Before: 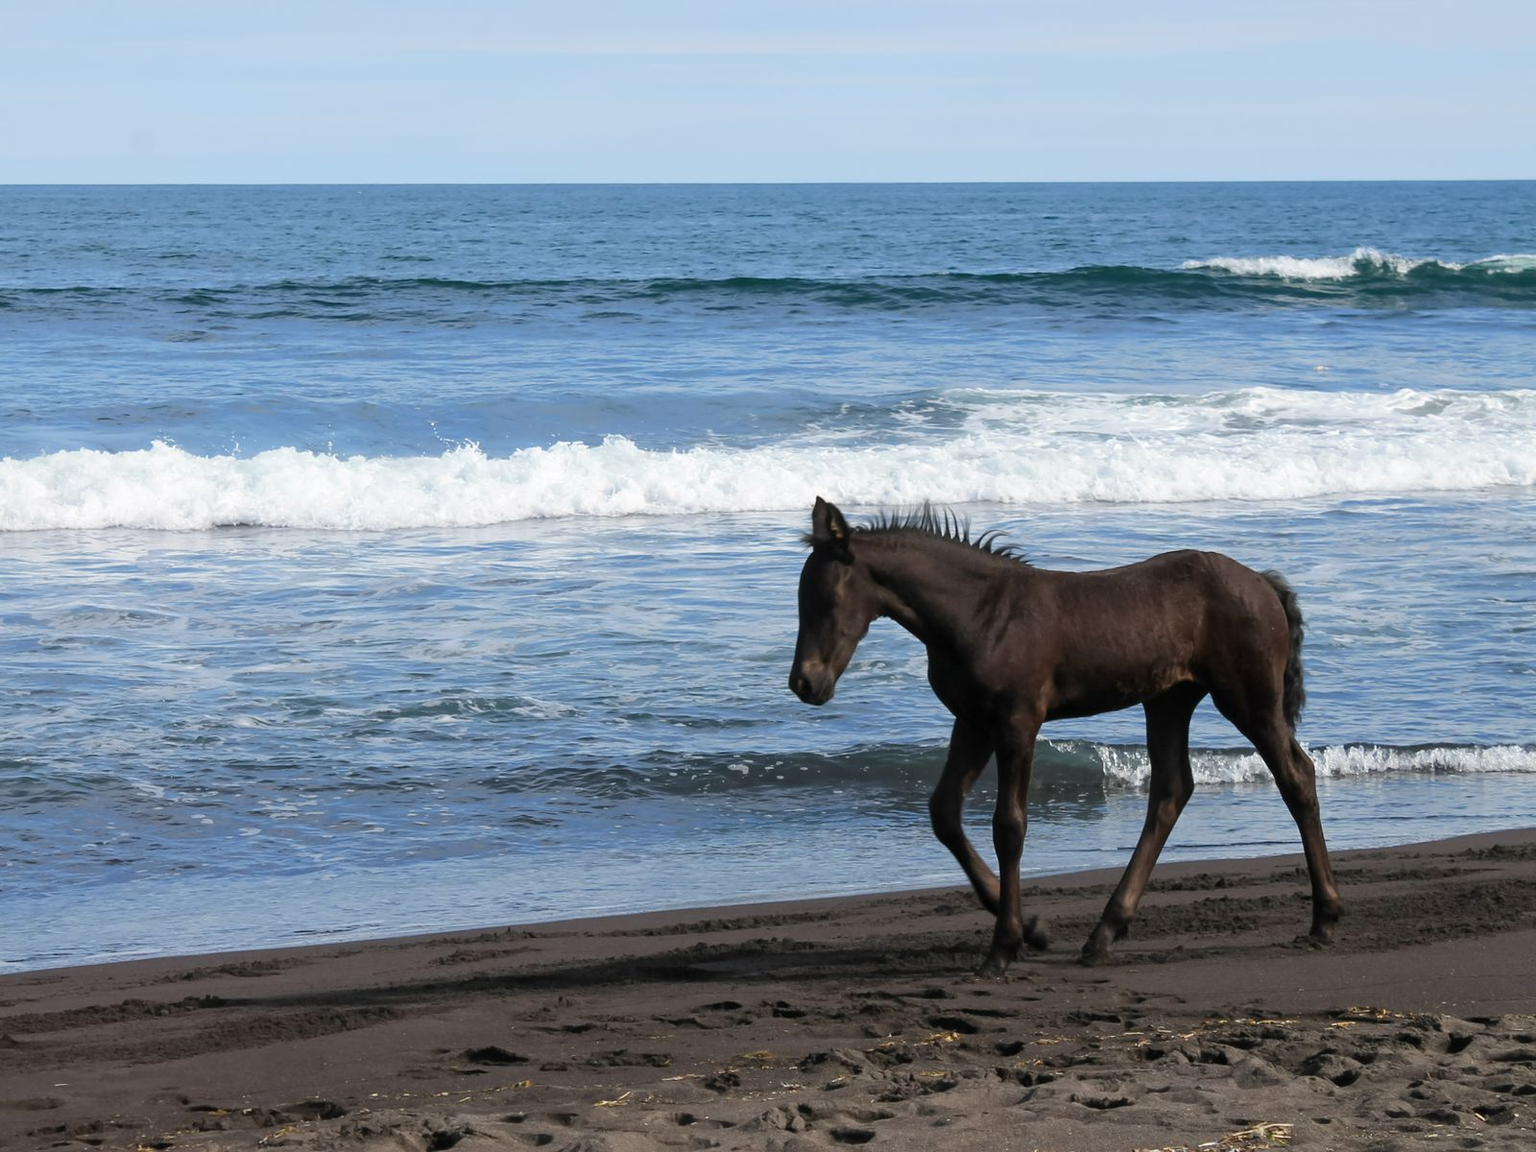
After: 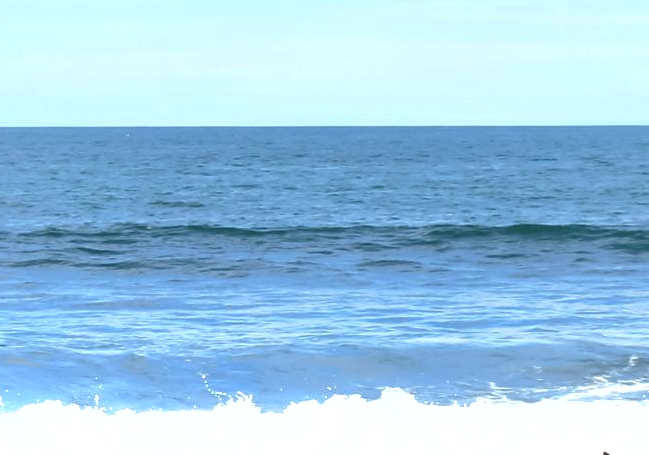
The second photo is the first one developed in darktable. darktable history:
exposure: black level correction 0, exposure 1.2 EV, compensate exposure bias true, compensate highlight preservation false
crop: left 15.452%, top 5.459%, right 43.956%, bottom 56.62%
shadows and highlights: on, module defaults
graduated density: rotation 5.63°, offset 76.9
